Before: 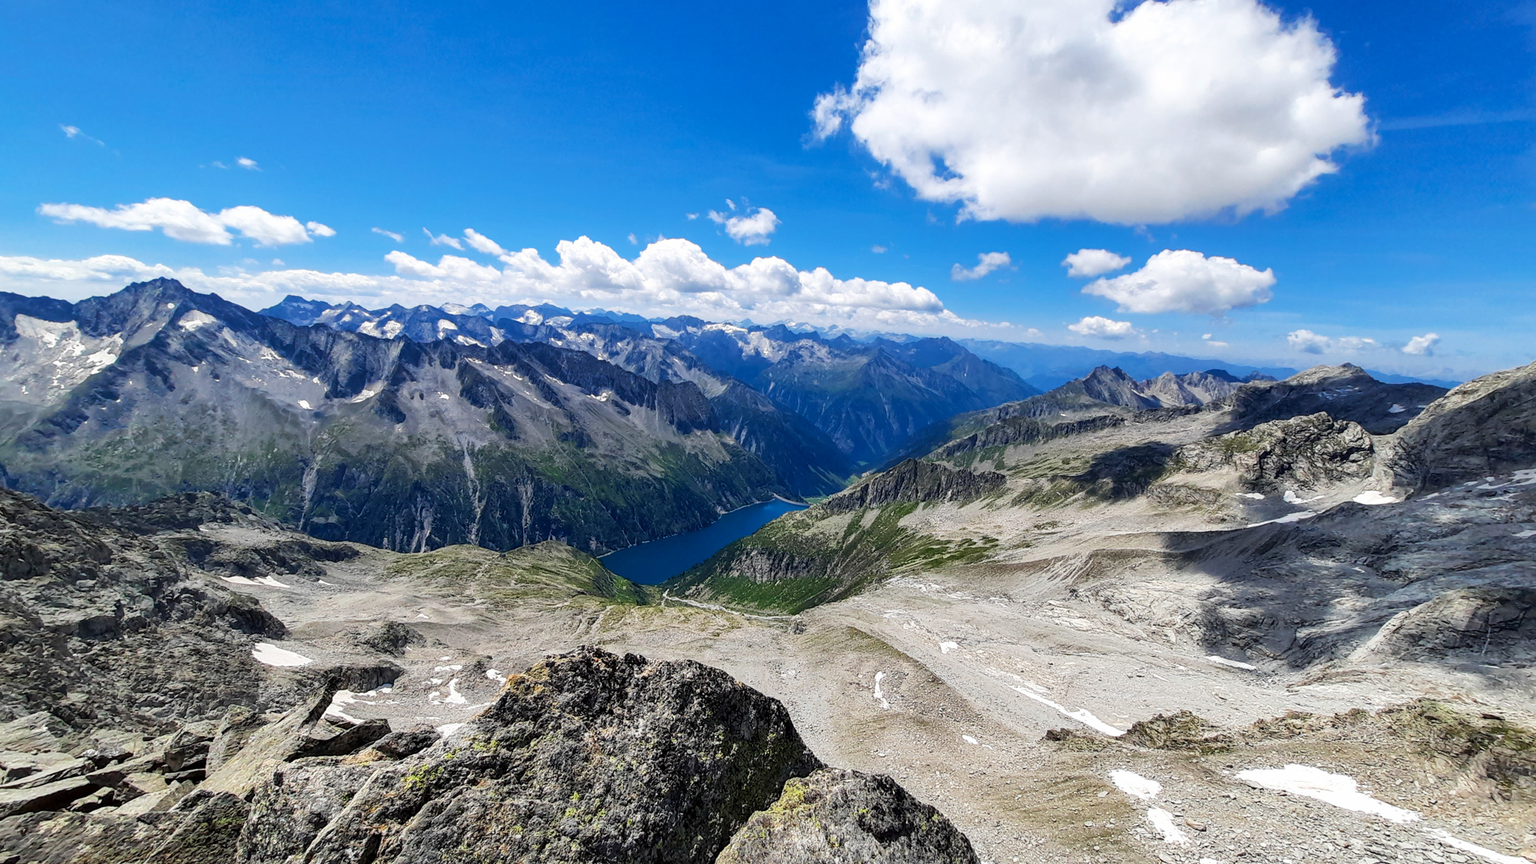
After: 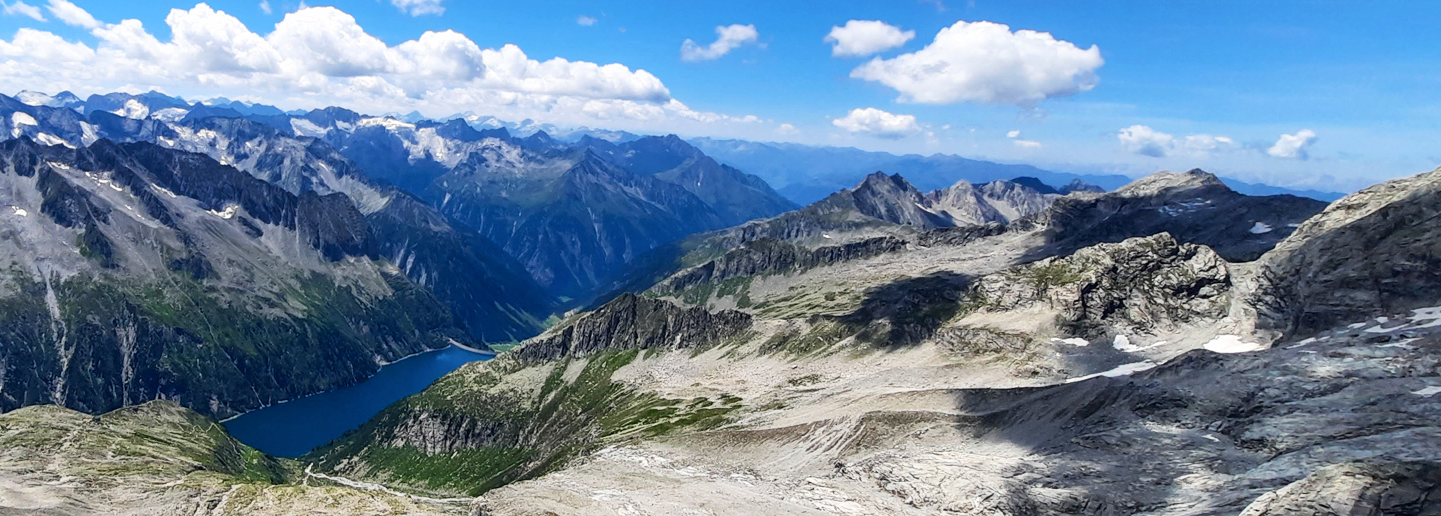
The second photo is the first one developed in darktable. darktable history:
crop and rotate: left 27.938%, top 27.046%, bottom 27.046%
contrast brightness saturation: contrast 0.15, brightness 0.05
color correction: saturation 0.98
